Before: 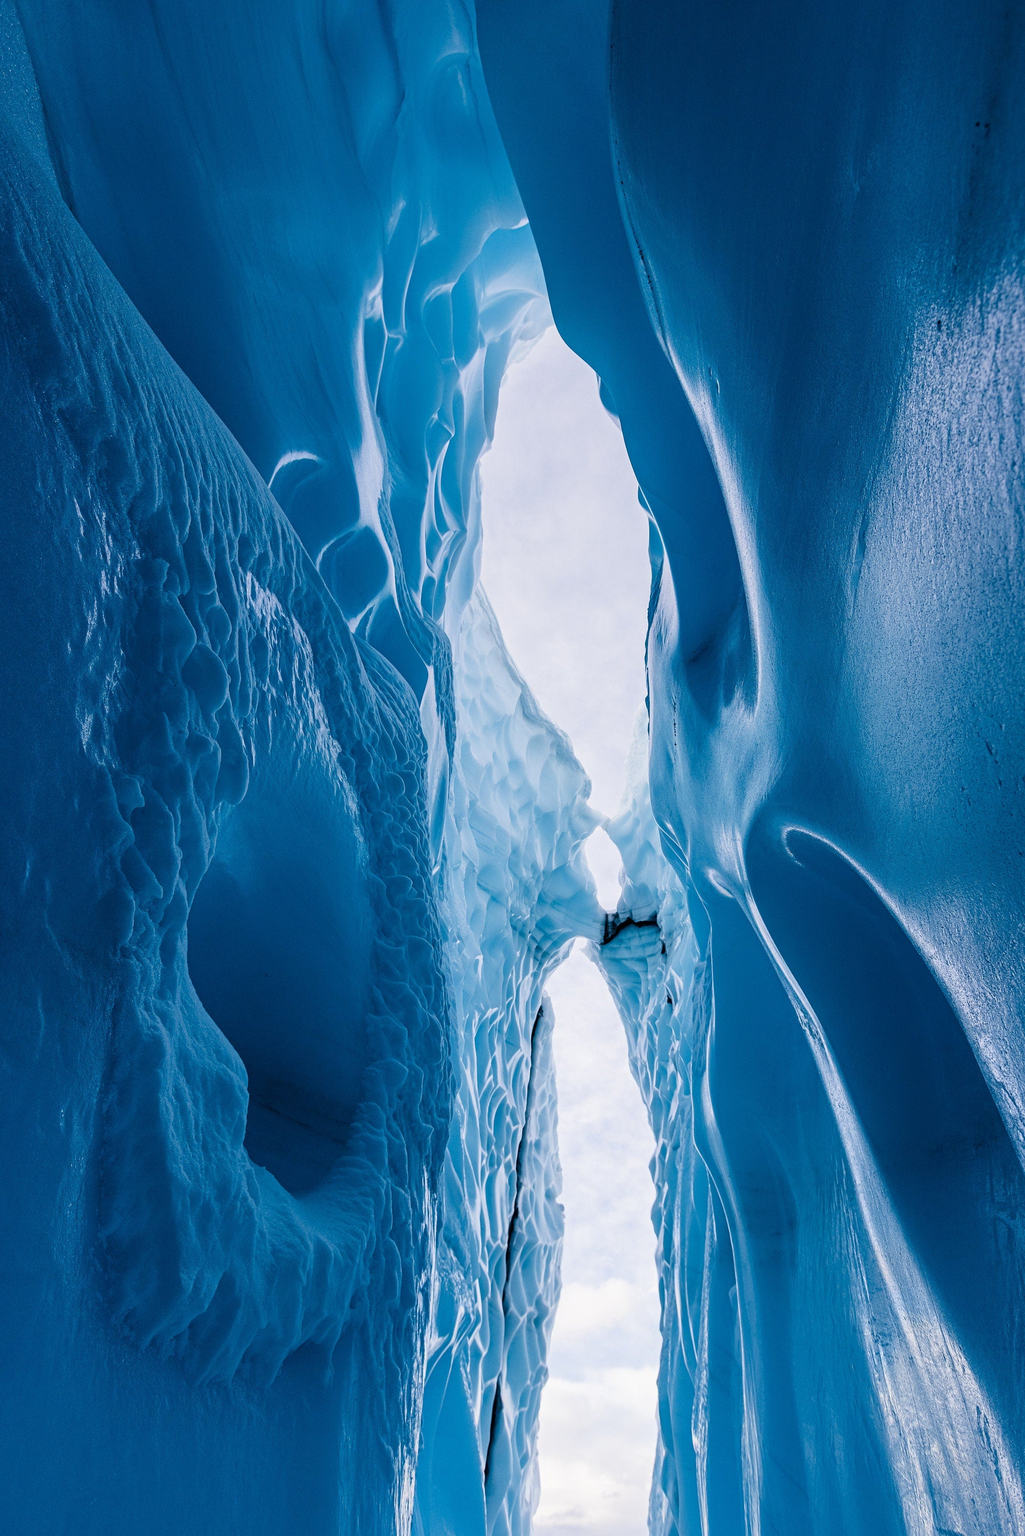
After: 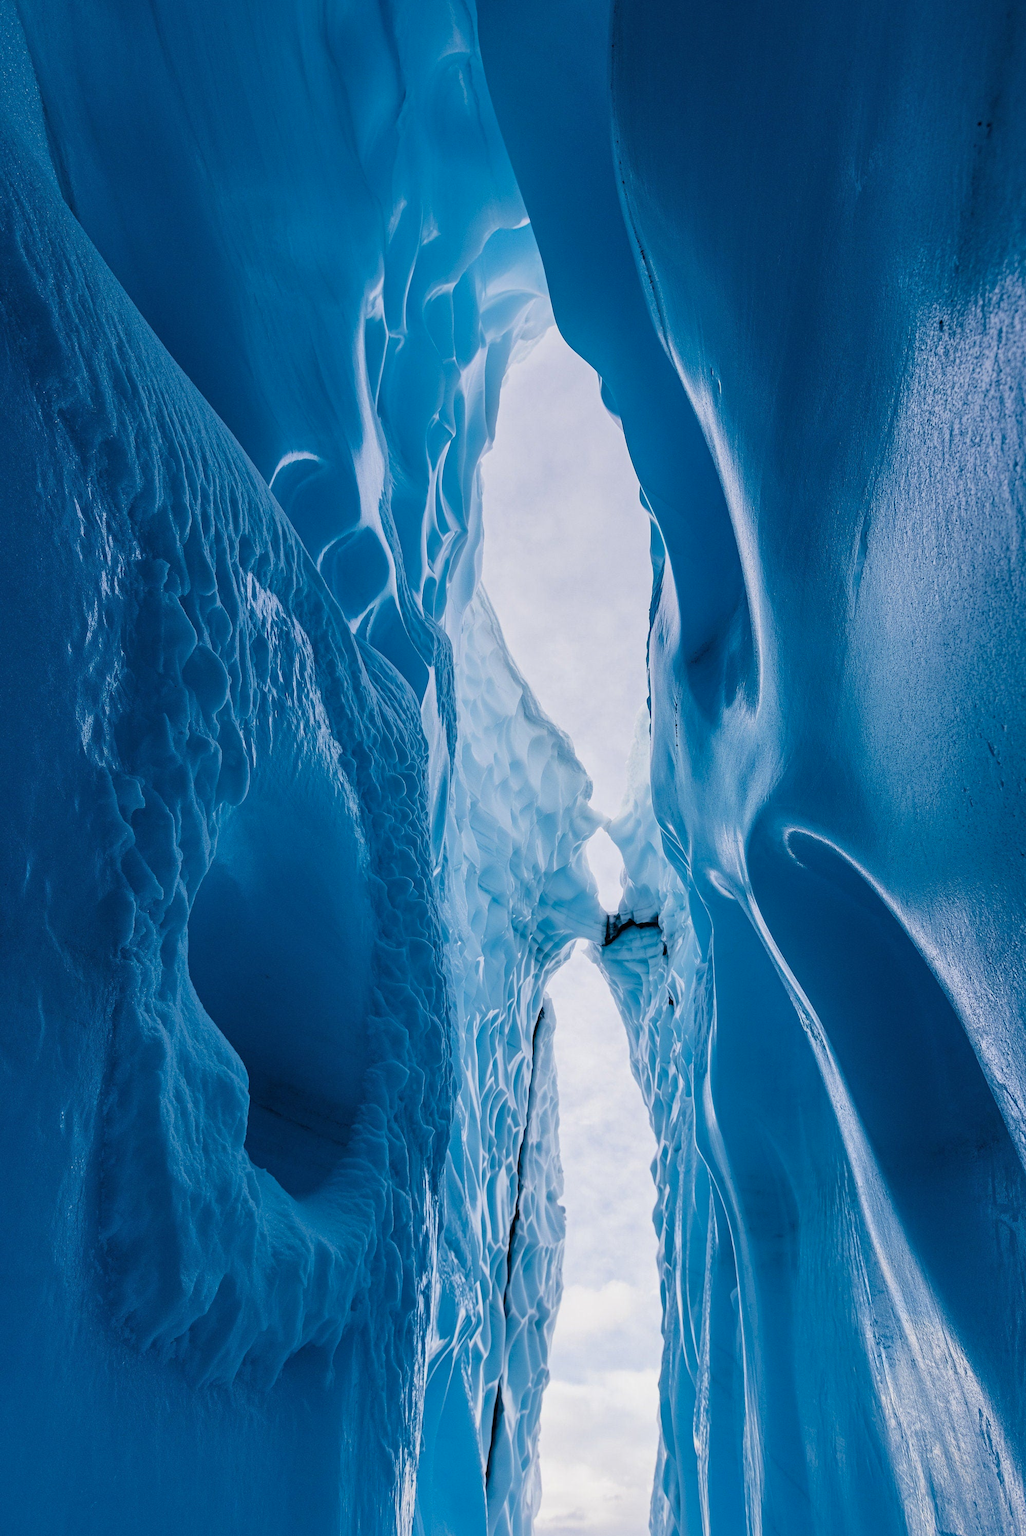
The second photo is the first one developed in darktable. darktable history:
shadows and highlights: shadows 25.37, white point adjustment -3, highlights -30.09
crop: top 0.082%, bottom 0.129%
